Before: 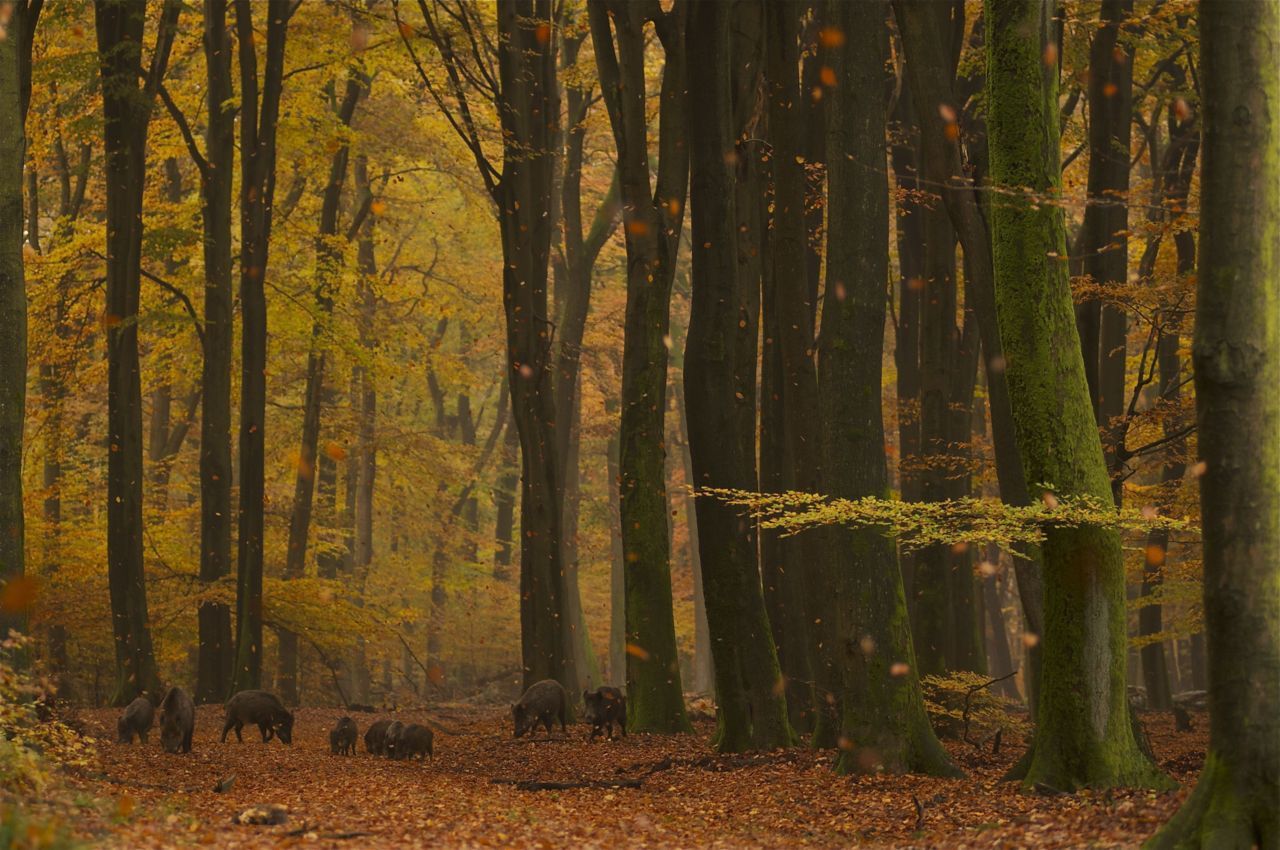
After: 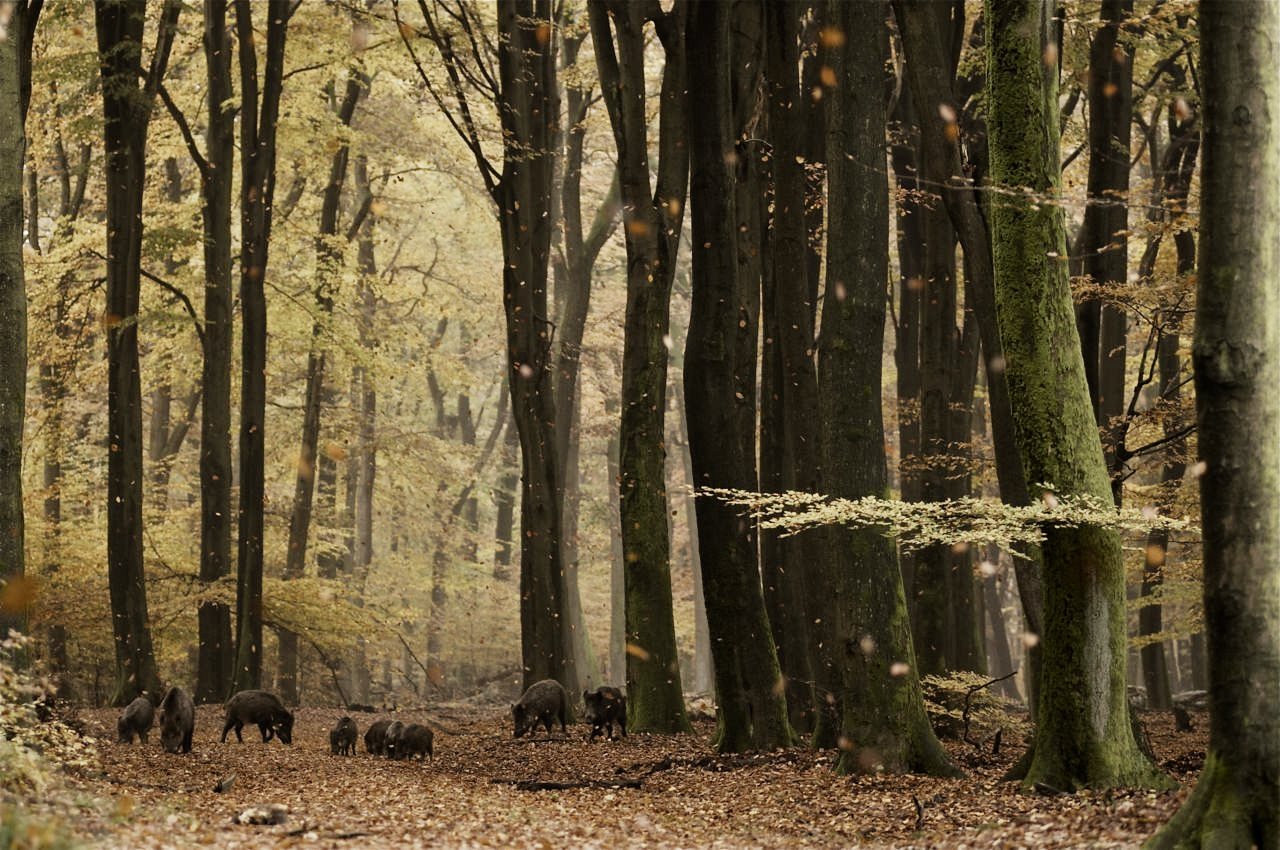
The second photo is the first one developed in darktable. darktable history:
exposure: black level correction 0, exposure 1.096 EV, compensate highlight preservation false
filmic rgb: black relative exposure -5.07 EV, white relative exposure 3.97 EV, hardness 2.89, contrast 1.407, highlights saturation mix -30.67%, preserve chrominance no, color science v5 (2021)
